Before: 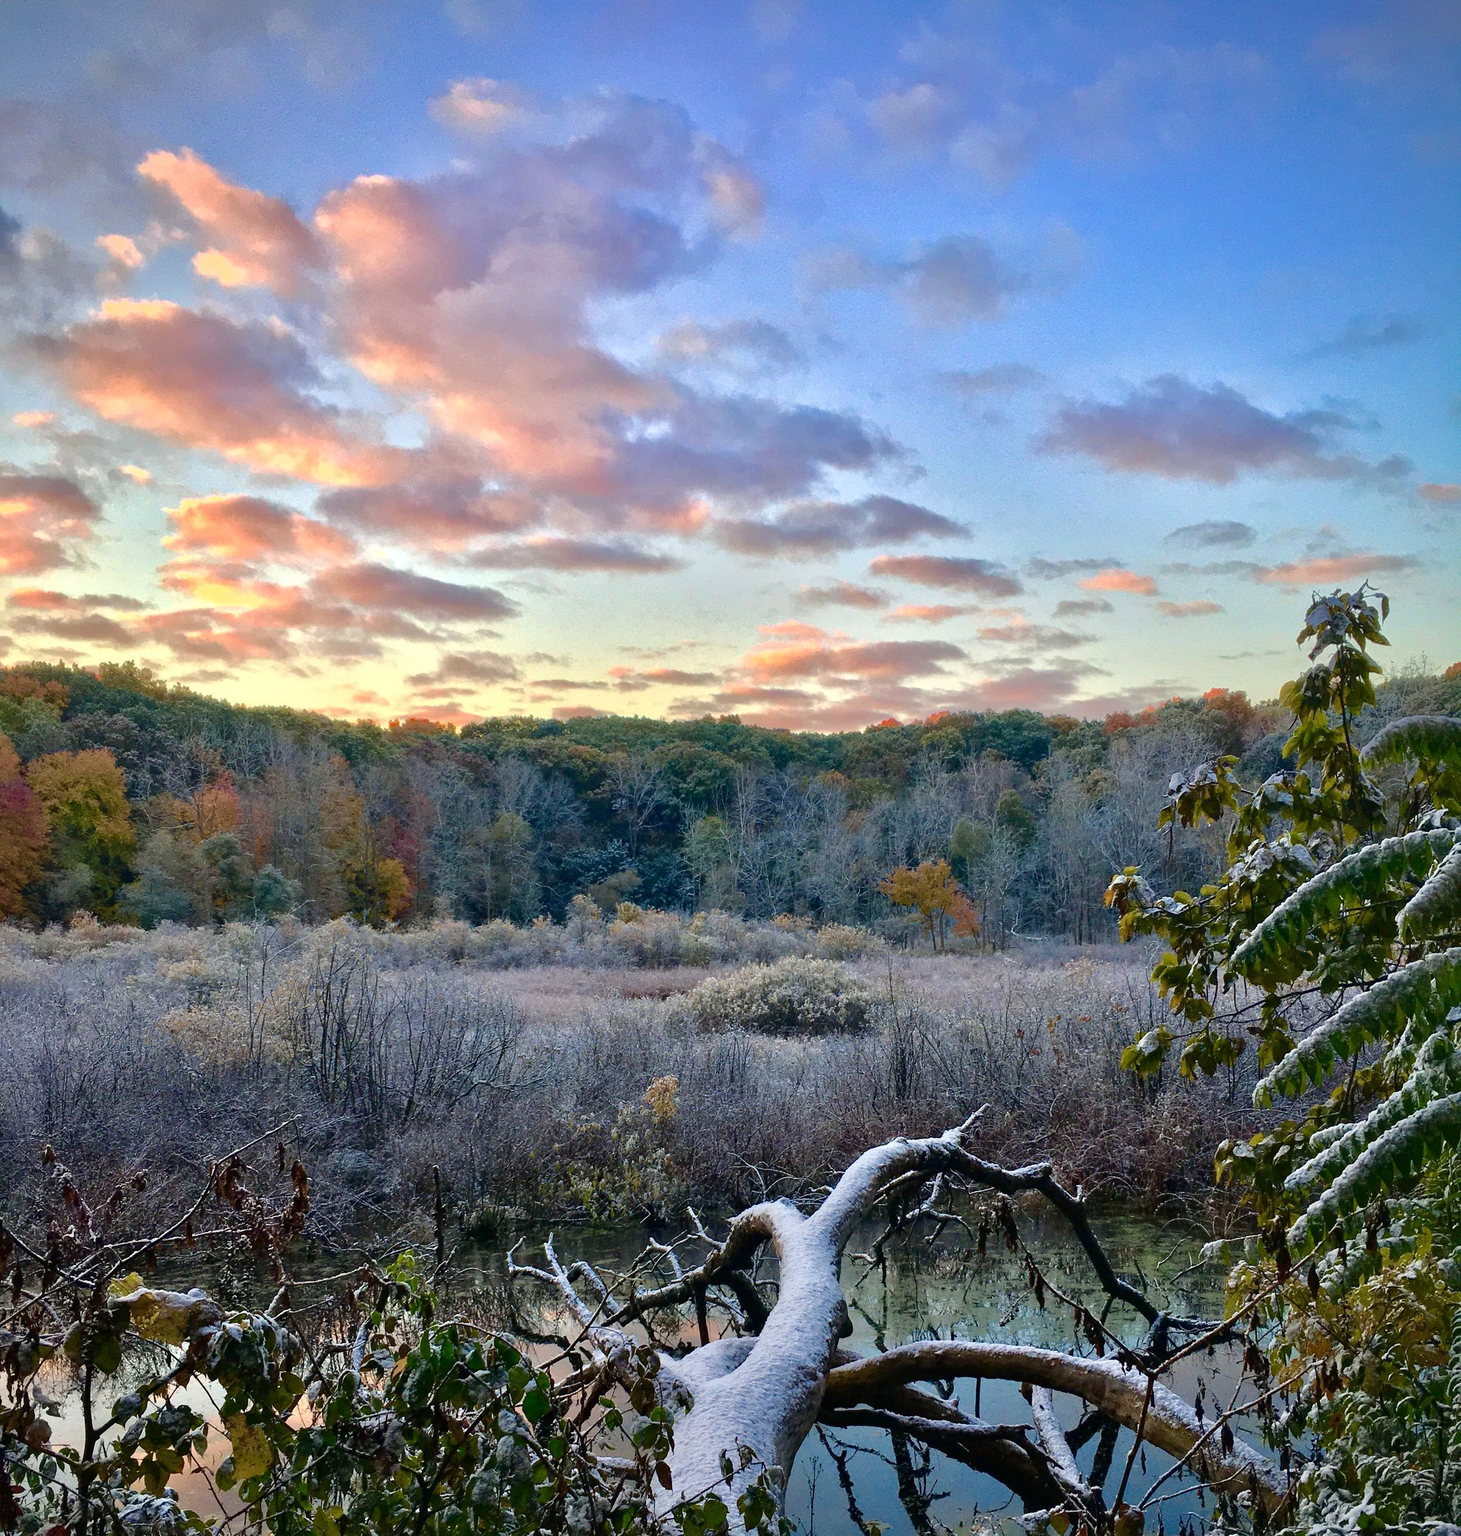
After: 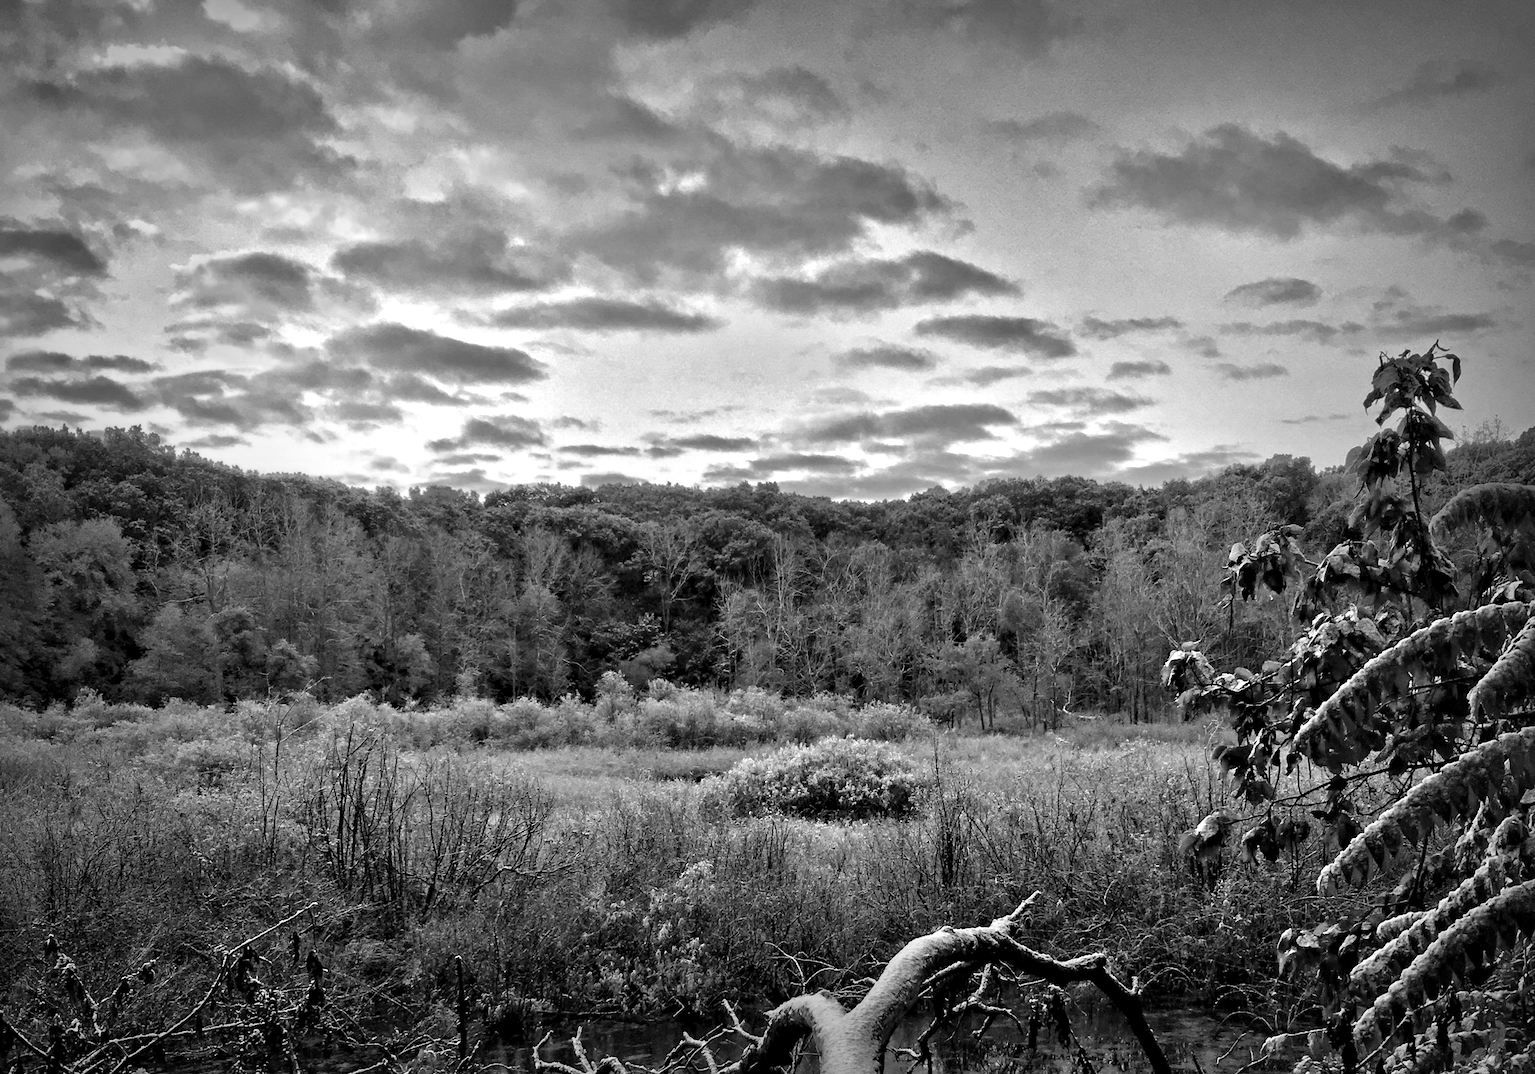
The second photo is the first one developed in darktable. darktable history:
crop: top 16.727%, bottom 16.727%
monochrome: size 1
vignetting: fall-off start 53.2%, brightness -0.594, saturation 0, automatic ratio true, width/height ratio 1.313, shape 0.22, unbound false
contrast equalizer: y [[0.511, 0.558, 0.631, 0.632, 0.559, 0.512], [0.5 ×6], [0.507, 0.559, 0.627, 0.644, 0.647, 0.647], [0 ×6], [0 ×6]]
